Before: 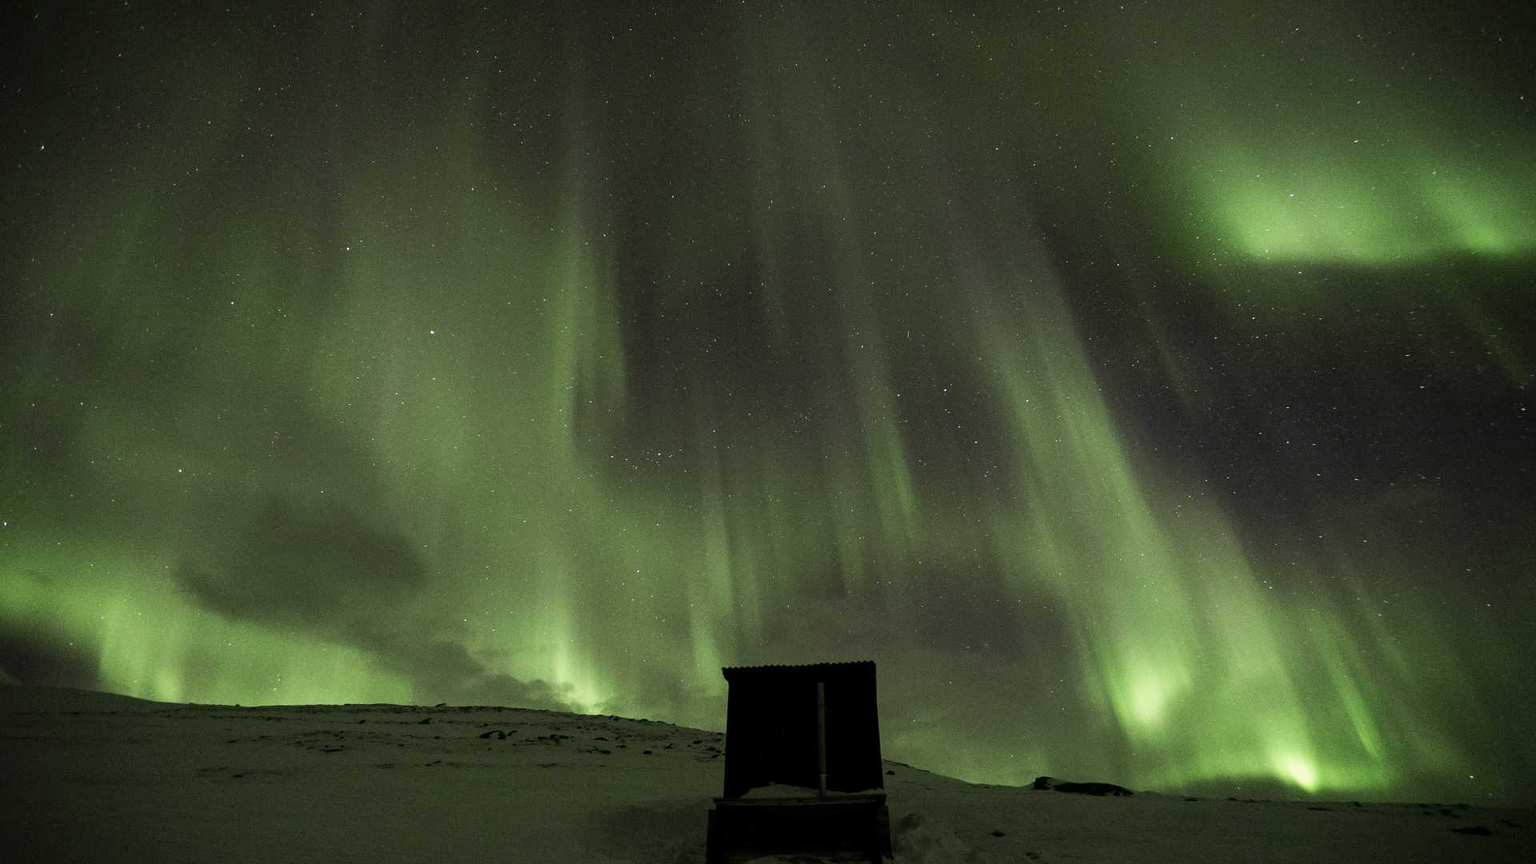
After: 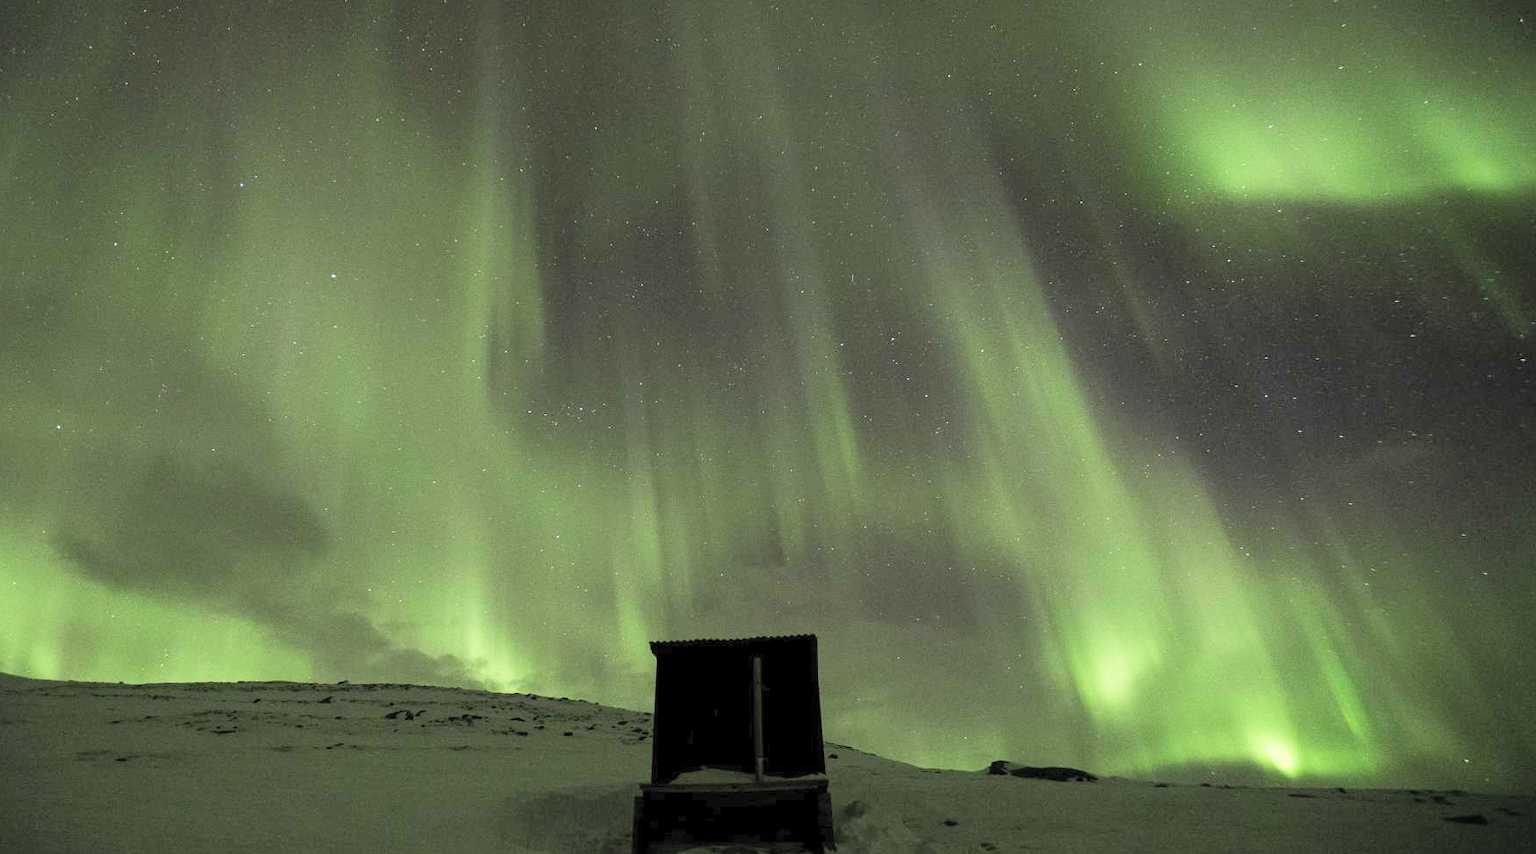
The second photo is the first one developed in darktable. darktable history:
contrast brightness saturation: contrast 0.1, brightness 0.3, saturation 0.14
crop and rotate: left 8.262%, top 9.226%
